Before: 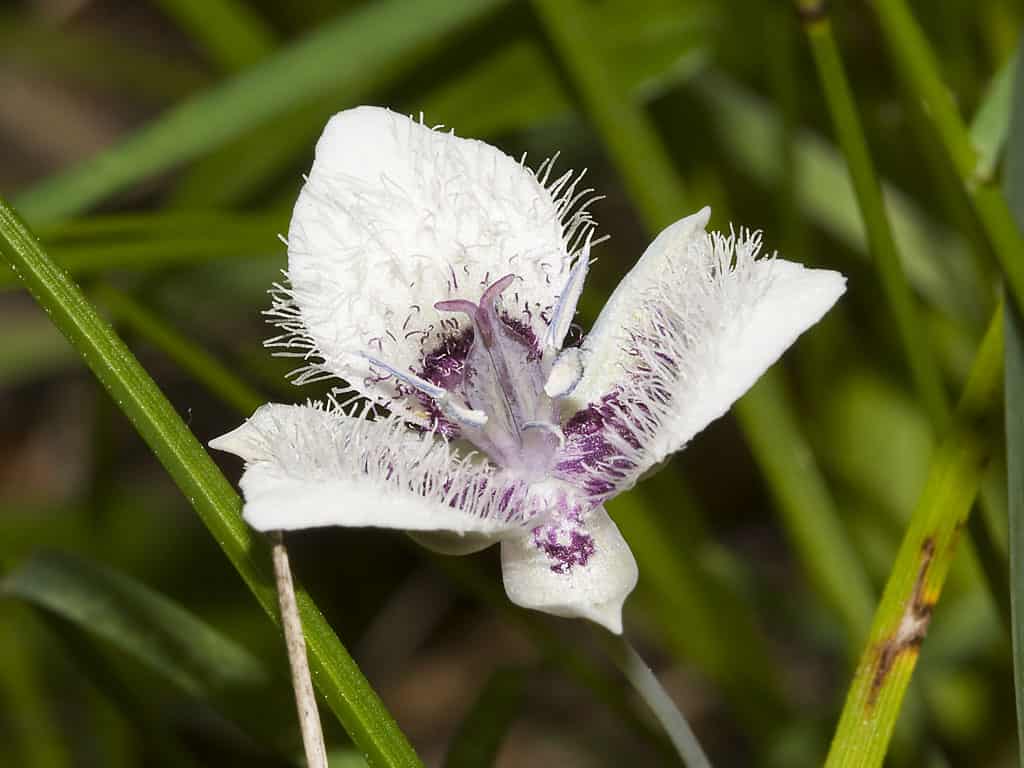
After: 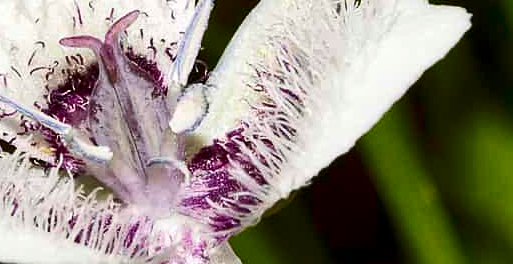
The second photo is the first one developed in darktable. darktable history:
contrast brightness saturation: contrast 0.193, brightness -0.106, saturation 0.206
crop: left 36.697%, top 34.459%, right 13.135%, bottom 31.113%
local contrast: highlights 101%, shadows 102%, detail 120%, midtone range 0.2
